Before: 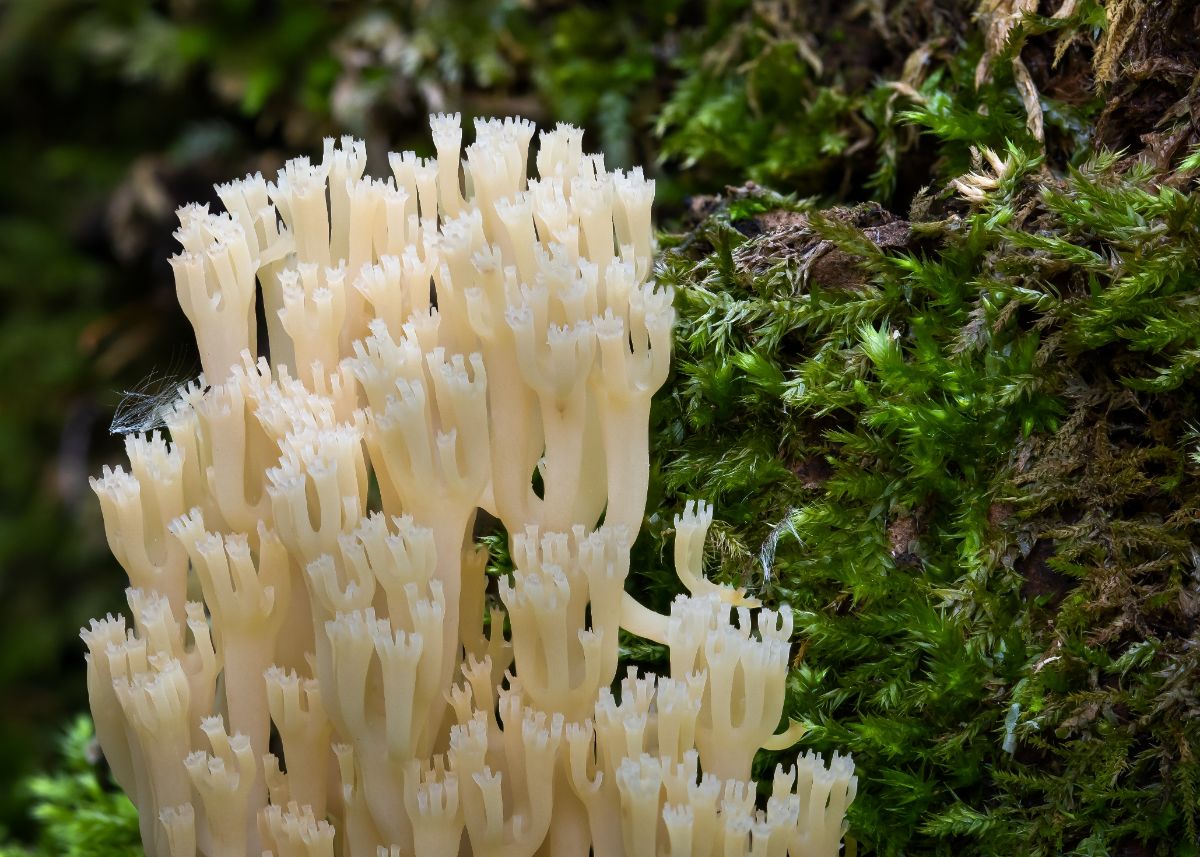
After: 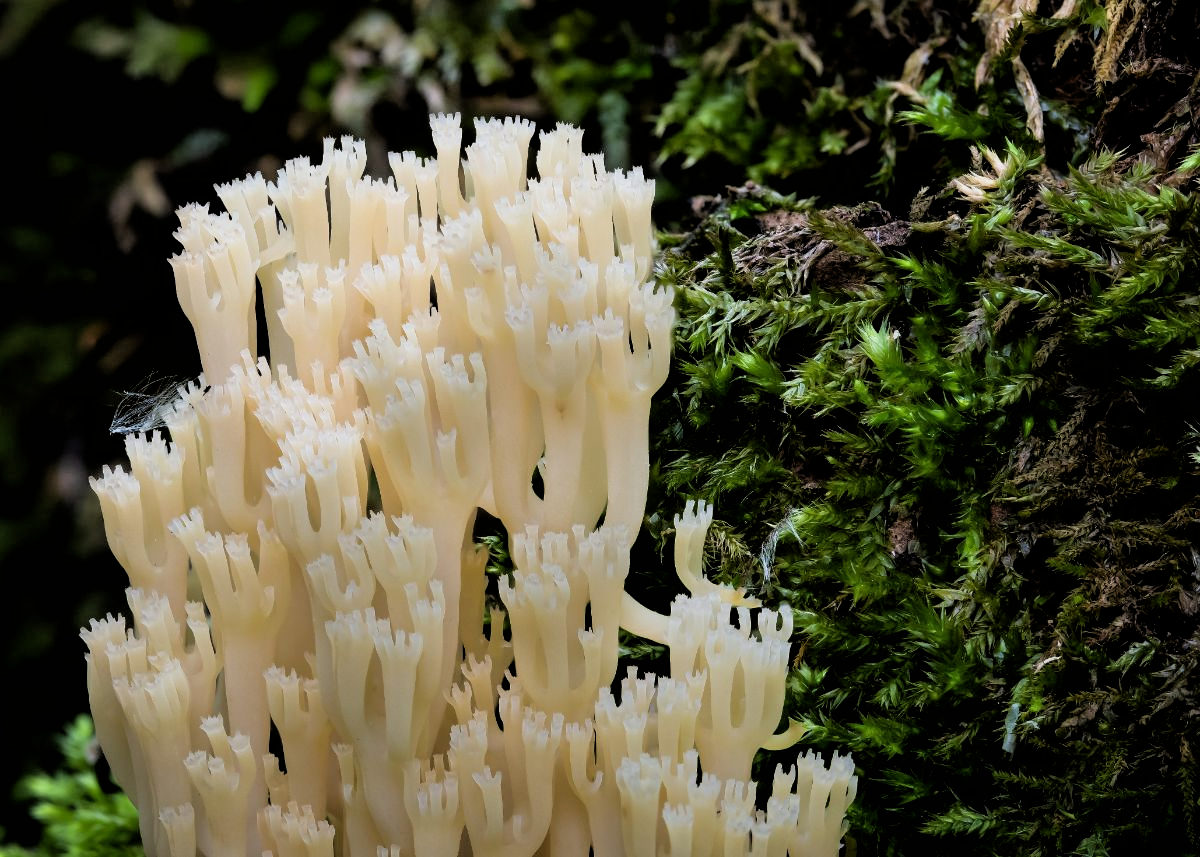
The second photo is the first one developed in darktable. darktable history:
filmic rgb: black relative exposure -3.92 EV, white relative exposure 3.12 EV, threshold 3.06 EV, hardness 2.87, enable highlight reconstruction true
tone equalizer: mask exposure compensation -0.515 EV
